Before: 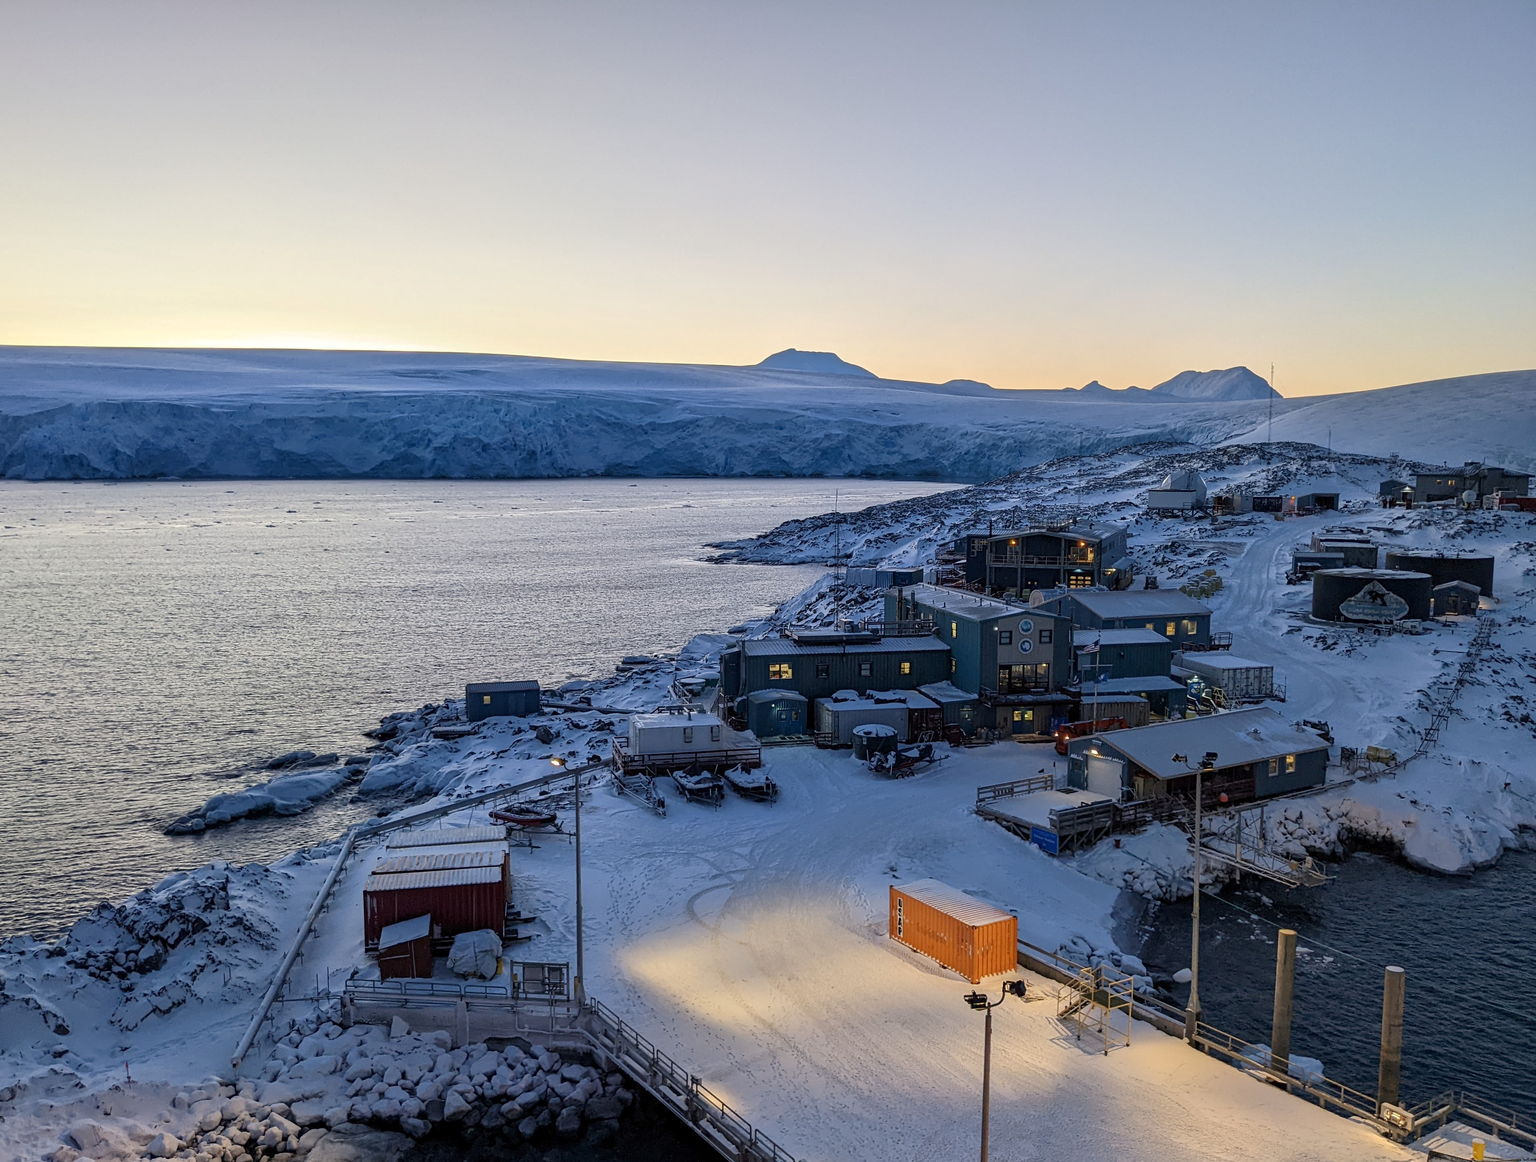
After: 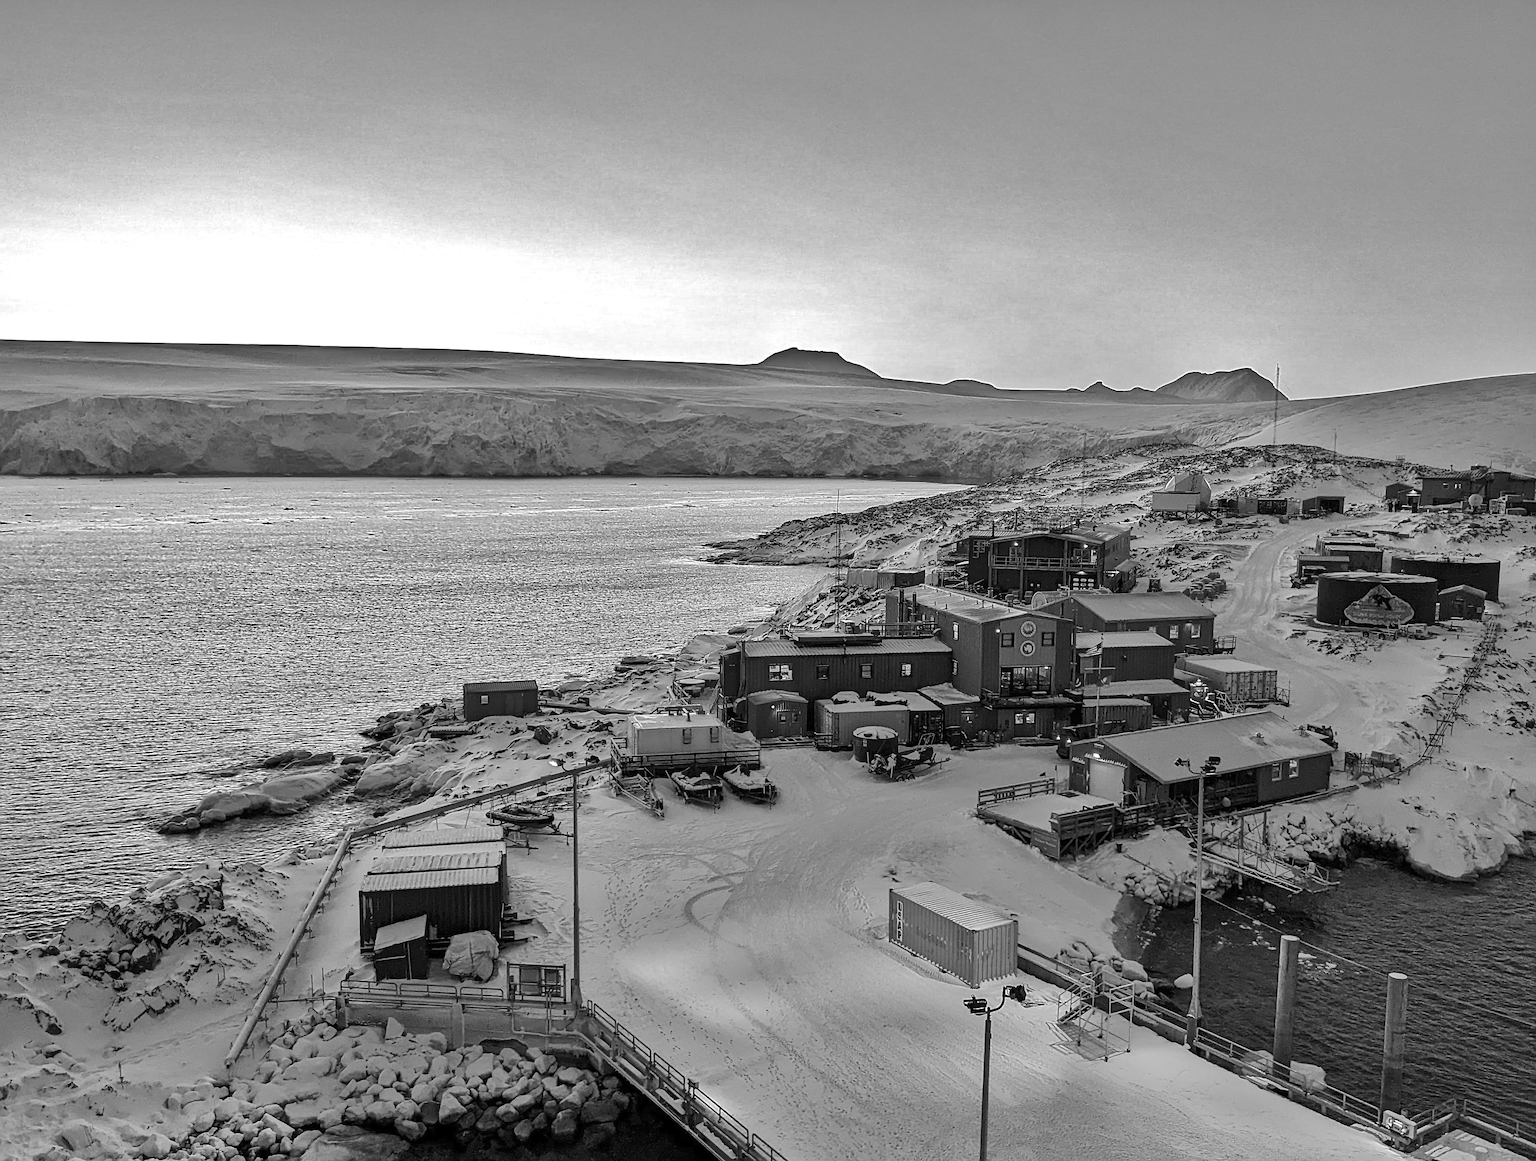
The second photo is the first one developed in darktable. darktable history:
sharpen: on, module defaults
contrast brightness saturation: contrast 0.083, saturation 0.2
exposure: exposure 0.604 EV, compensate highlight preservation false
color calibration: output gray [0.246, 0.254, 0.501, 0], illuminant same as pipeline (D50), adaptation XYZ, x 0.346, y 0.357, temperature 5017.87 K
tone curve: curves: ch0 [(0, 0) (0.003, 0.01) (0.011, 0.014) (0.025, 0.029) (0.044, 0.051) (0.069, 0.072) (0.1, 0.097) (0.136, 0.123) (0.177, 0.16) (0.224, 0.2) (0.277, 0.248) (0.335, 0.305) (0.399, 0.37) (0.468, 0.454) (0.543, 0.534) (0.623, 0.609) (0.709, 0.681) (0.801, 0.752) (0.898, 0.841) (1, 1)], color space Lab, linked channels, preserve colors none
crop and rotate: angle -0.327°
shadows and highlights: radius 105.93, shadows 41.15, highlights -72.22, low approximation 0.01, soften with gaussian
